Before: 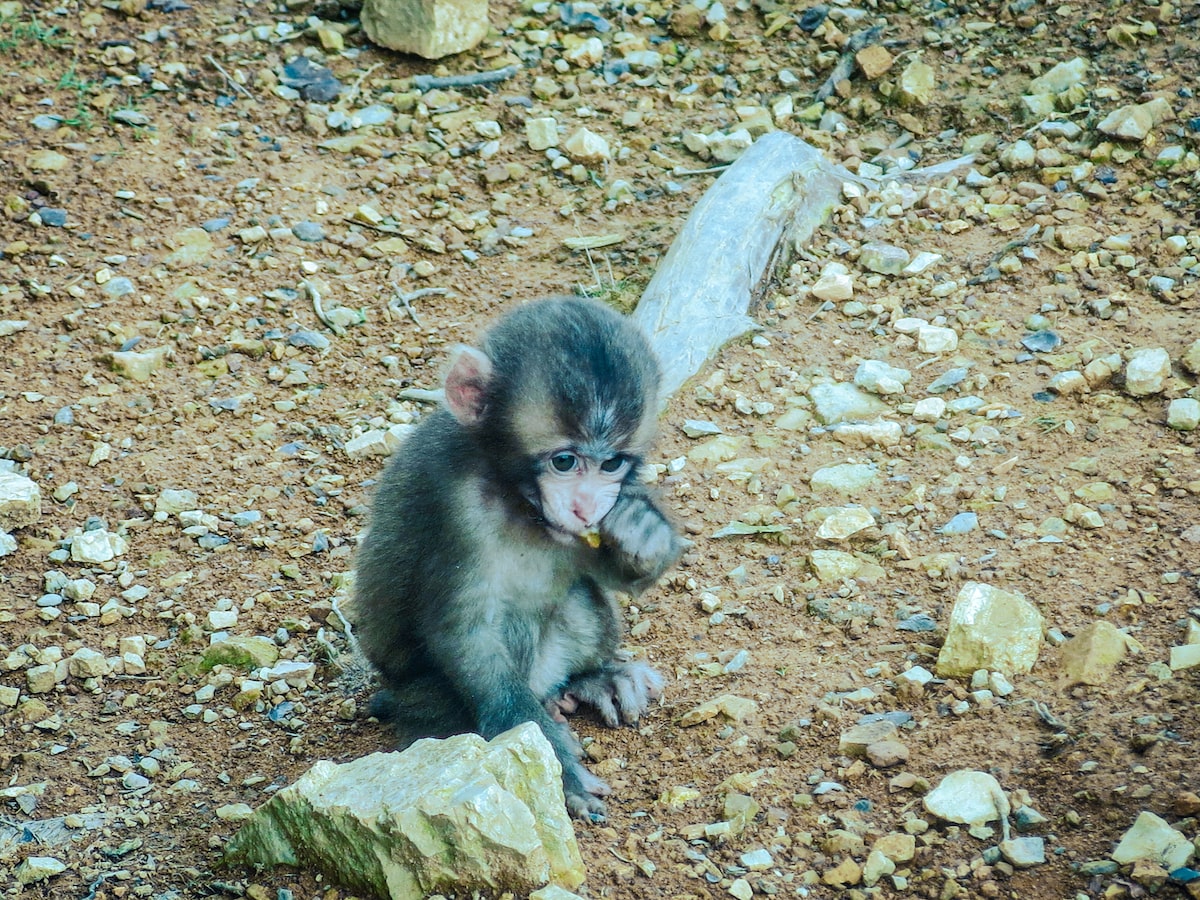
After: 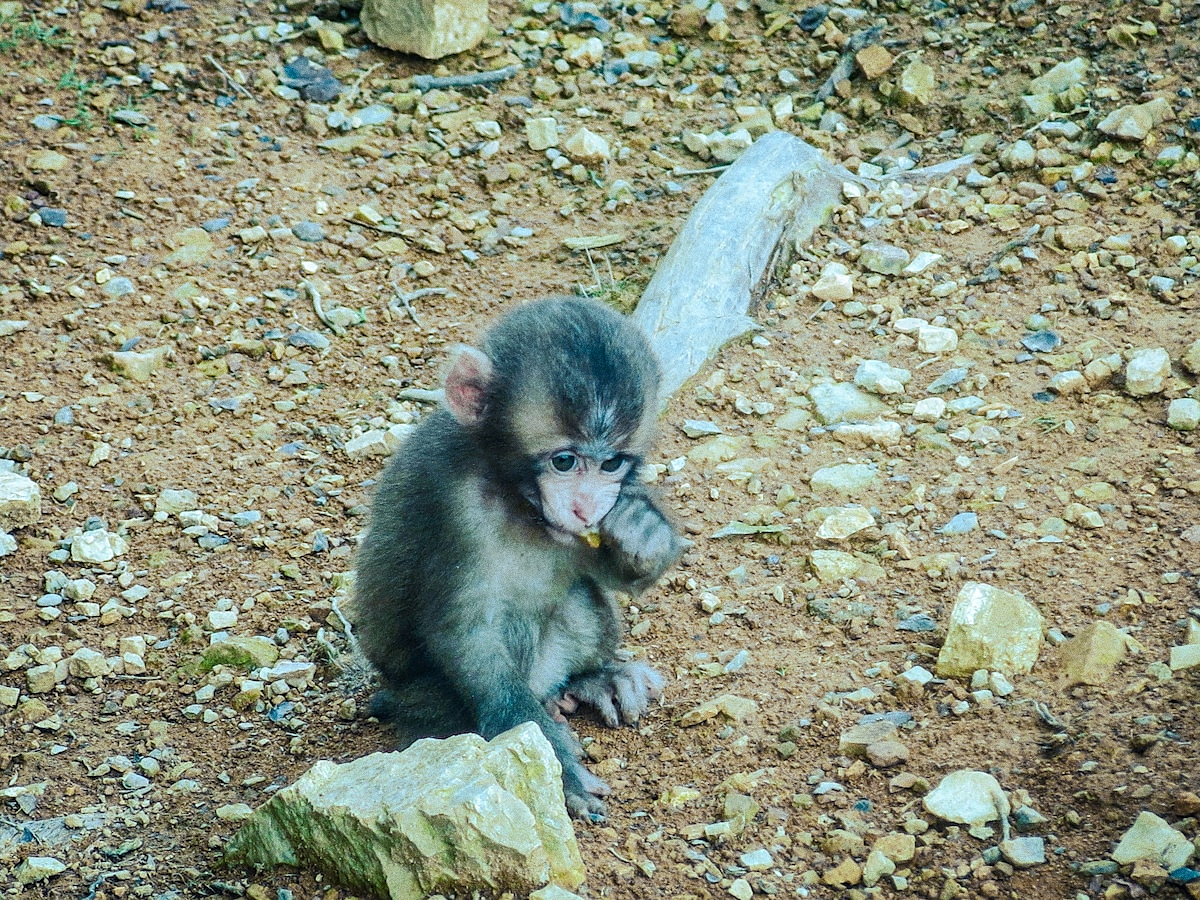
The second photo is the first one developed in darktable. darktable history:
sharpen: amount 0.2
grain: coarseness 0.09 ISO, strength 40%
